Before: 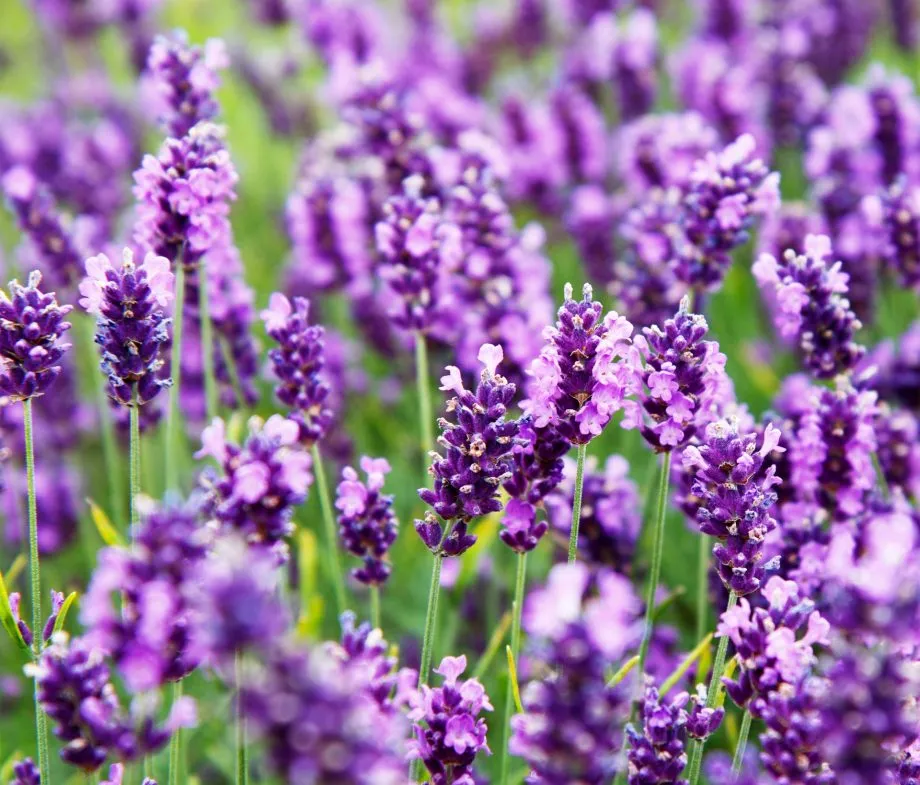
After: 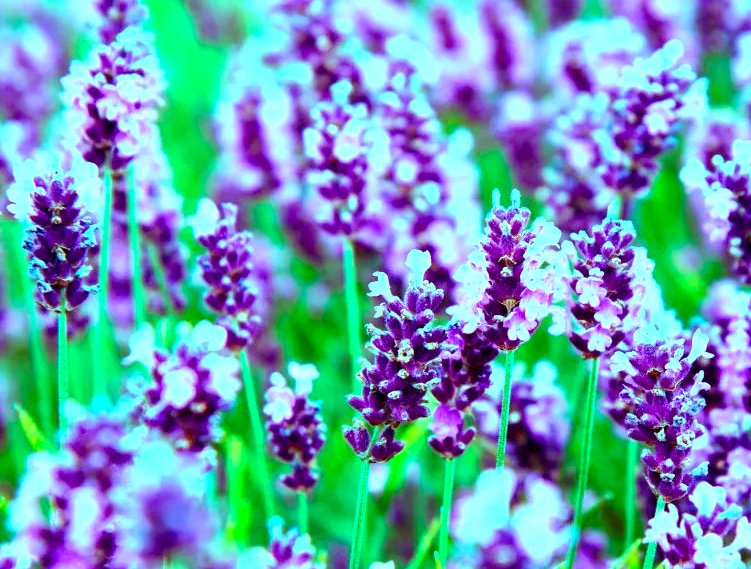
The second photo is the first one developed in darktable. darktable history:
exposure: black level correction 0.001, exposure 0.5 EV, compensate highlight preservation false
crop: left 7.871%, top 12.039%, right 10.421%, bottom 15.447%
color balance rgb: highlights gain › luminance 19.841%, highlights gain › chroma 13.064%, highlights gain › hue 175.02°, perceptual saturation grading › global saturation 27.577%, perceptual saturation grading › highlights -25.439%, perceptual saturation grading › shadows 24.641%
